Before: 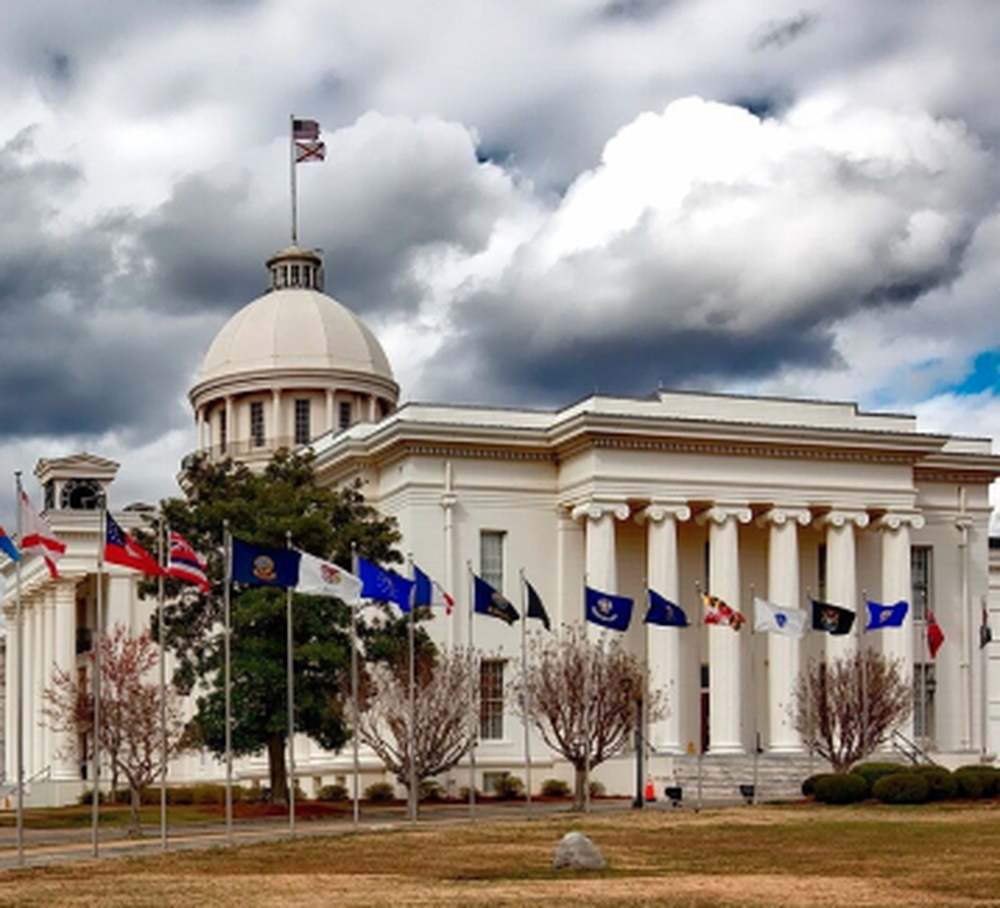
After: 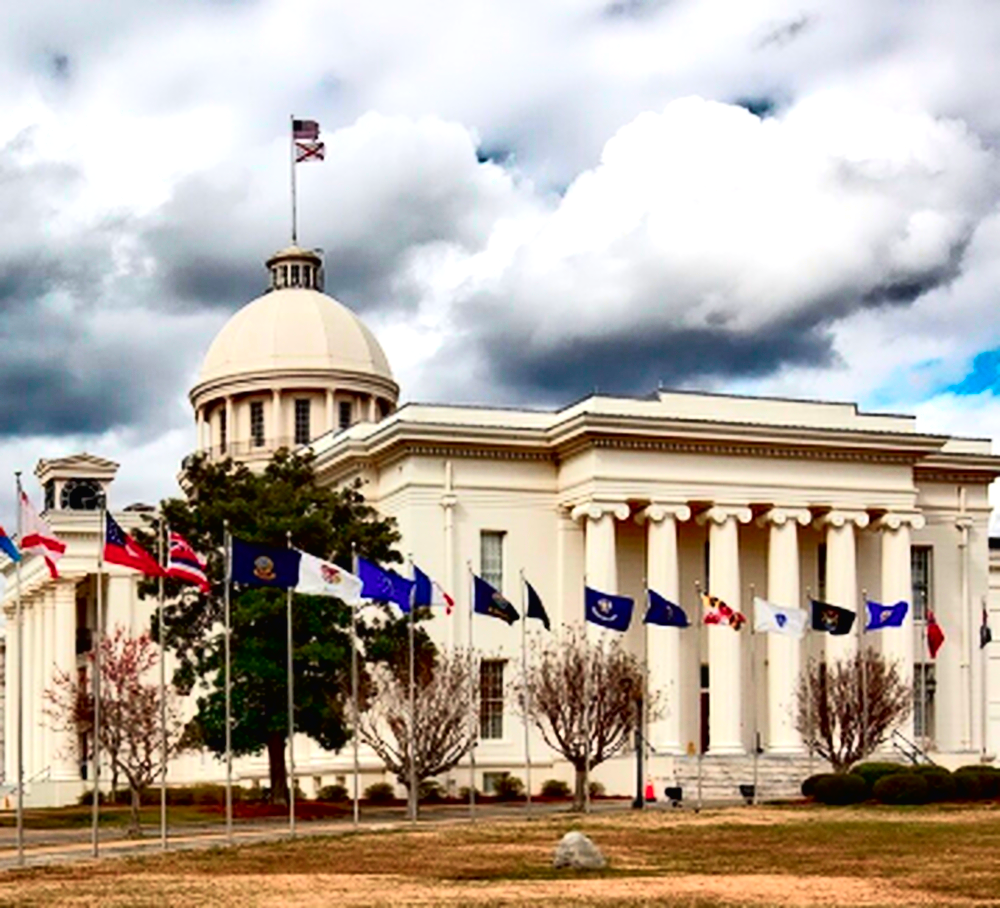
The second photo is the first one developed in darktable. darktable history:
tone curve: curves: ch0 [(0, 0.013) (0.054, 0.018) (0.205, 0.191) (0.289, 0.292) (0.39, 0.424) (0.493, 0.551) (0.647, 0.752) (0.796, 0.887) (1, 0.998)]; ch1 [(0, 0) (0.371, 0.339) (0.477, 0.452) (0.494, 0.495) (0.501, 0.501) (0.51, 0.516) (0.54, 0.557) (0.572, 0.605) (0.625, 0.687) (0.774, 0.841) (1, 1)]; ch2 [(0, 0) (0.32, 0.281) (0.403, 0.399) (0.441, 0.428) (0.47, 0.469) (0.498, 0.496) (0.524, 0.543) (0.551, 0.579) (0.633, 0.665) (0.7, 0.711) (1, 1)], color space Lab, independent channels, preserve colors none
tone equalizer: -8 EV -0.417 EV, -7 EV -0.389 EV, -6 EV -0.333 EV, -5 EV -0.222 EV, -3 EV 0.222 EV, -2 EV 0.333 EV, -1 EV 0.389 EV, +0 EV 0.417 EV, edges refinement/feathering 500, mask exposure compensation -1.57 EV, preserve details no
